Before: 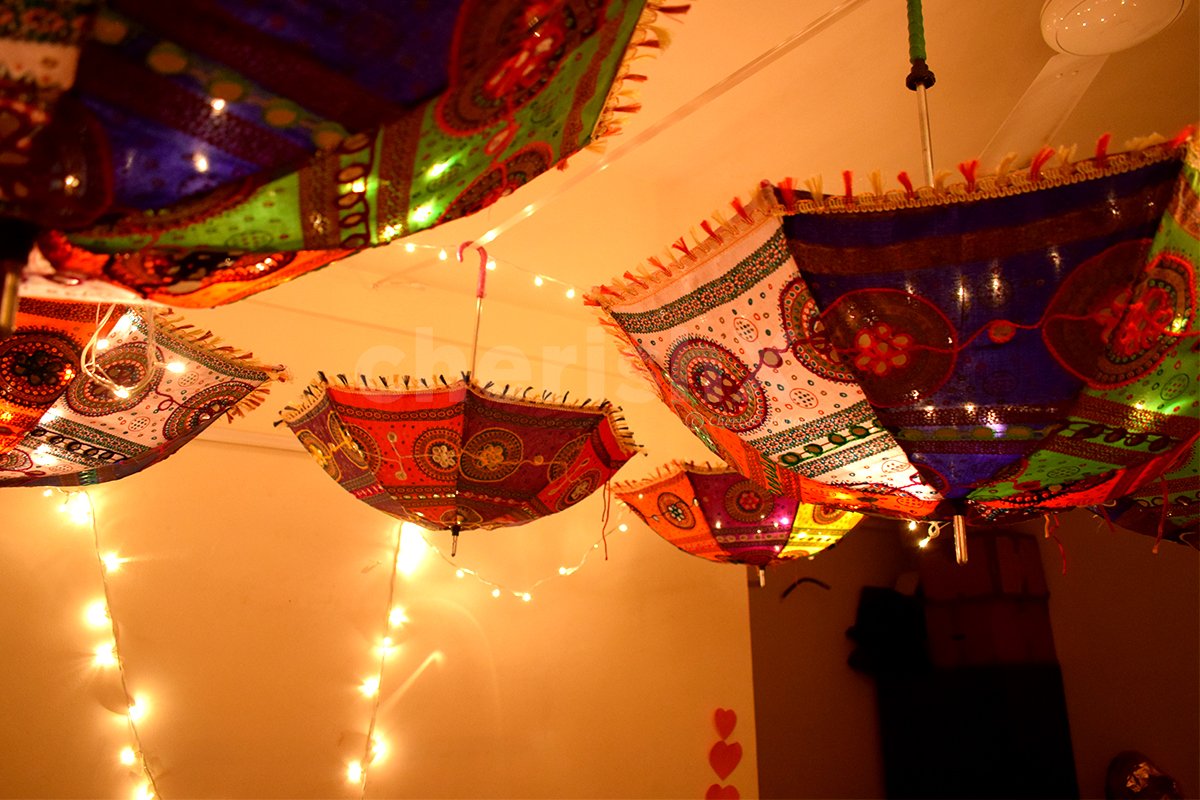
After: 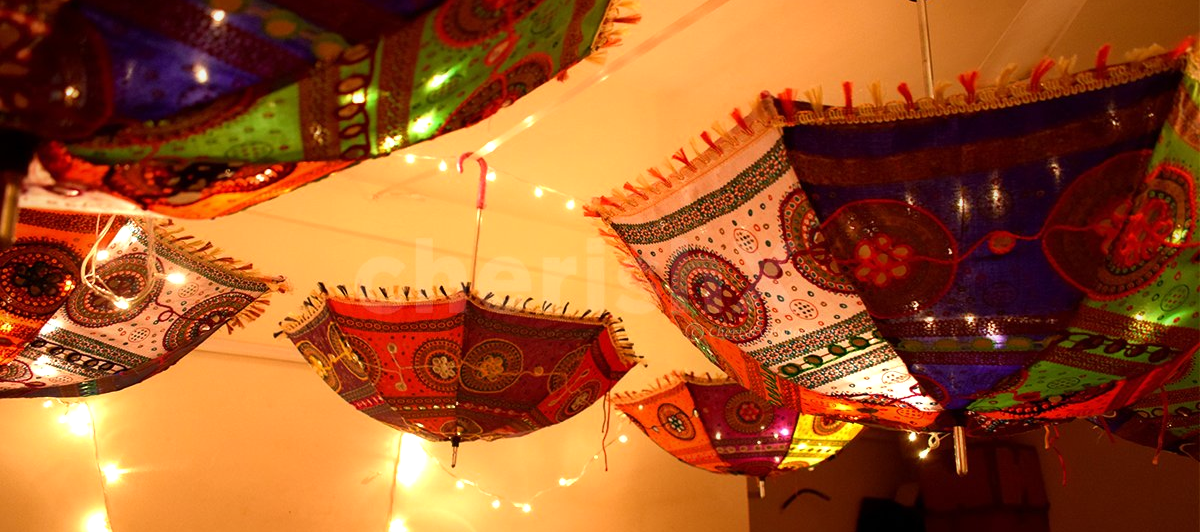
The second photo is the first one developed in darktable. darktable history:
crop: top 11.159%, bottom 22.231%
tone equalizer: -8 EV 0 EV, -7 EV 0.001 EV, -6 EV -0.002 EV, -5 EV -0.003 EV, -4 EV -0.082 EV, -3 EV -0.209 EV, -2 EV -0.275 EV, -1 EV 0.113 EV, +0 EV 0.295 EV, mask exposure compensation -0.512 EV
